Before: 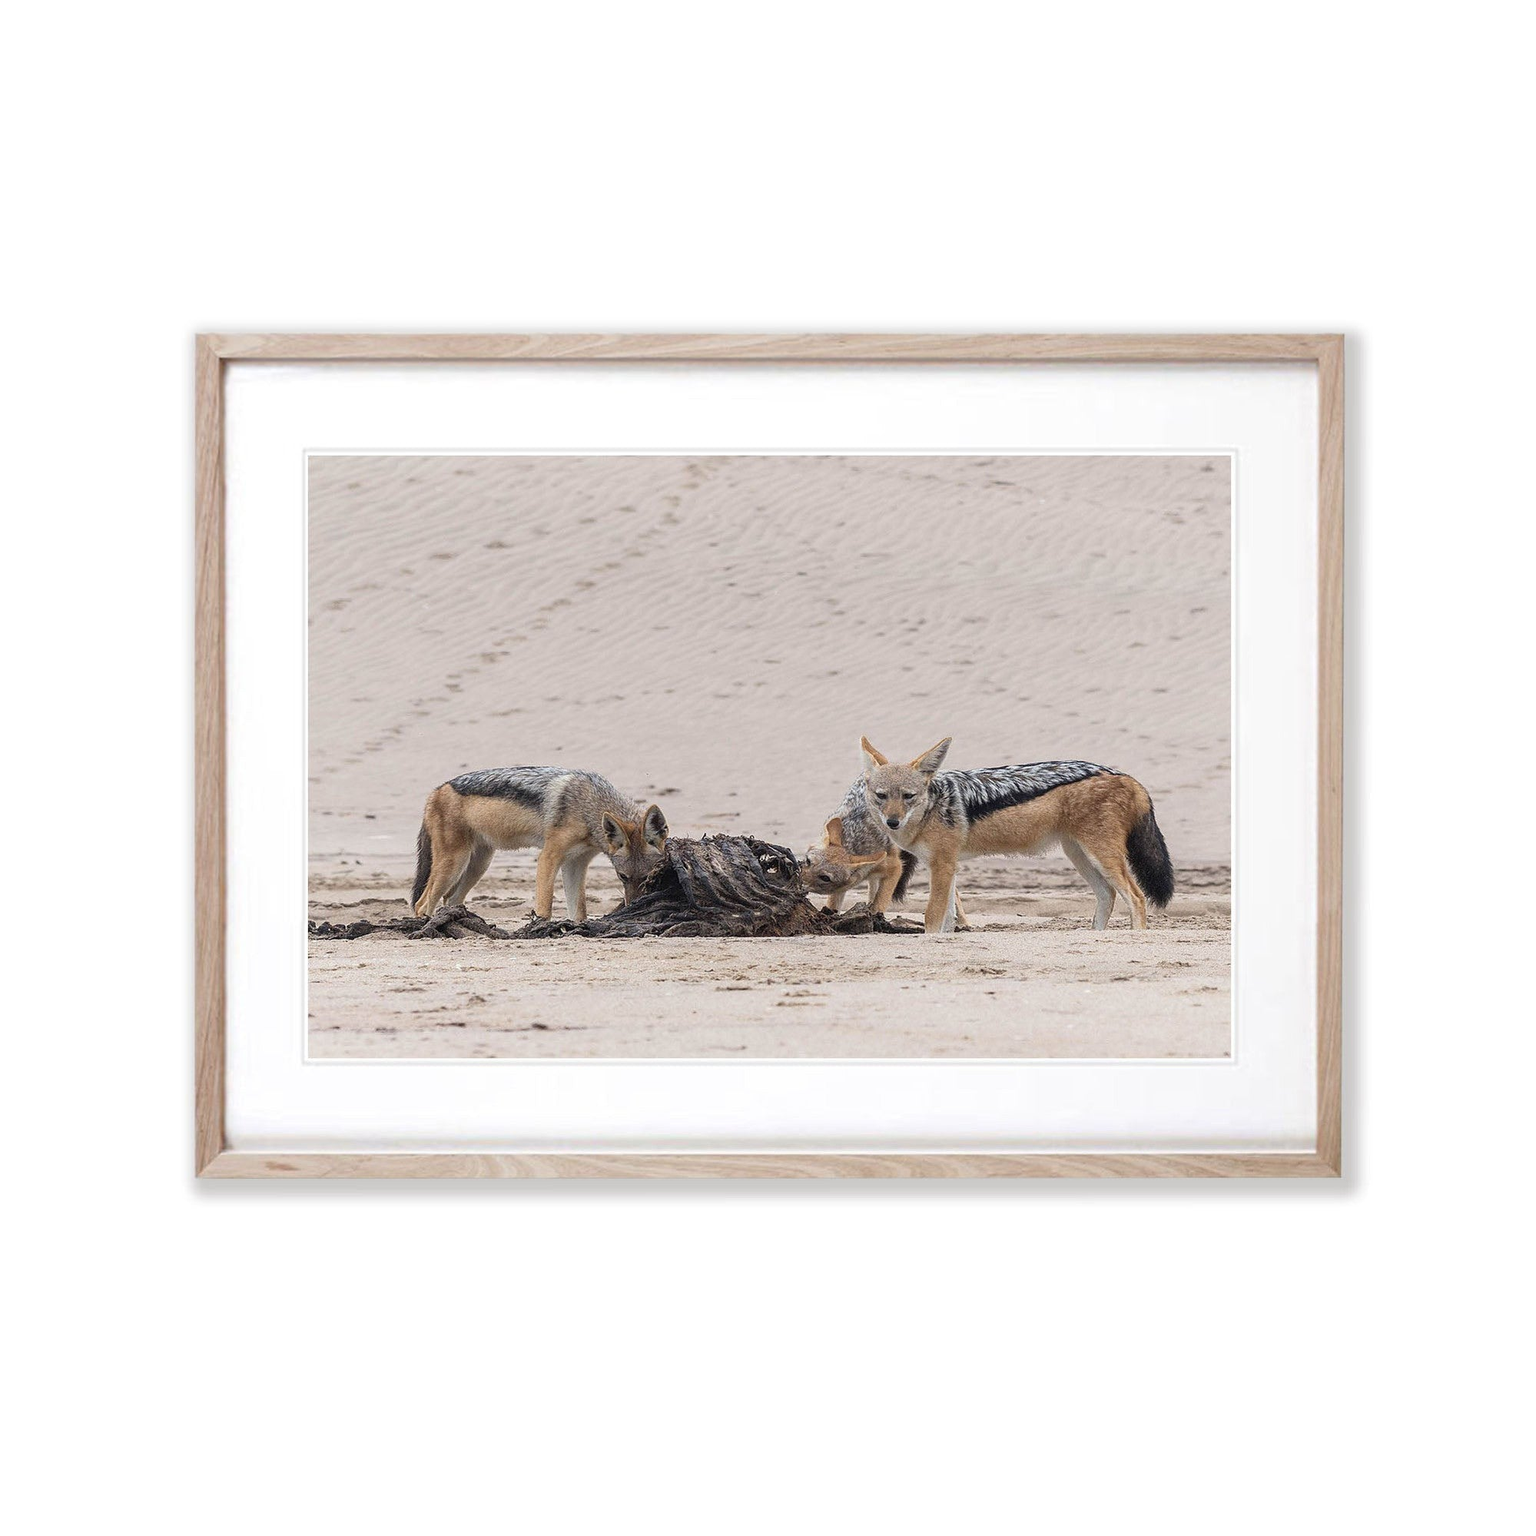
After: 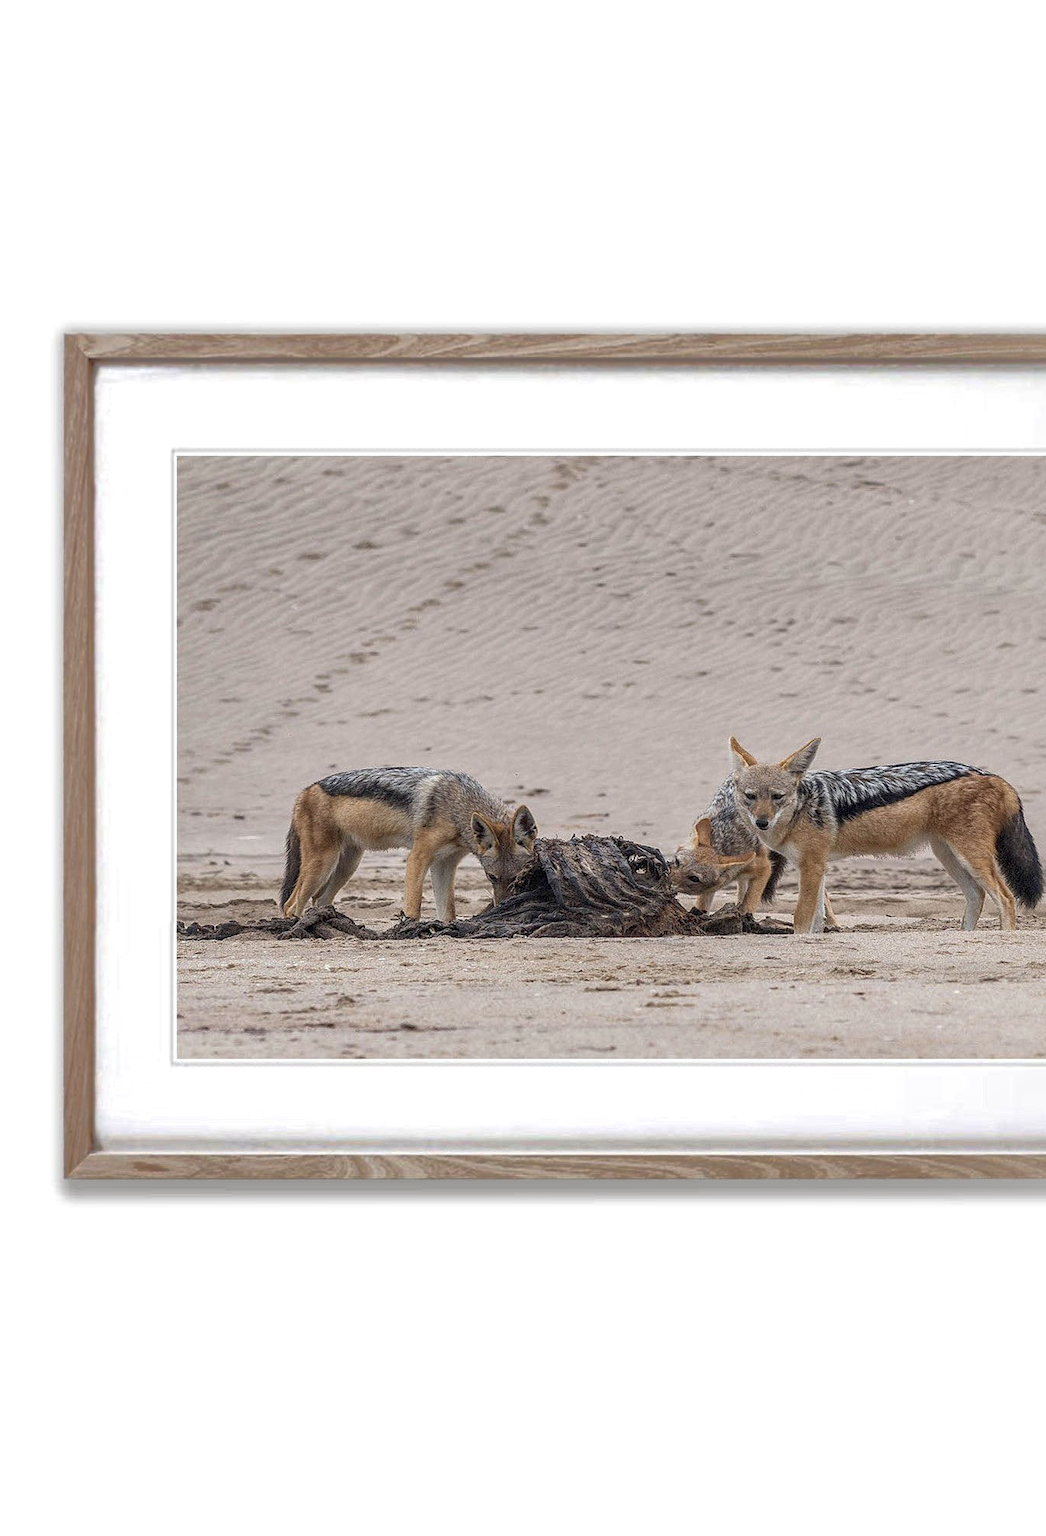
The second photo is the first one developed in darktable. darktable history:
crop and rotate: left 8.588%, right 23.321%
shadows and highlights: on, module defaults
local contrast: detail 130%
